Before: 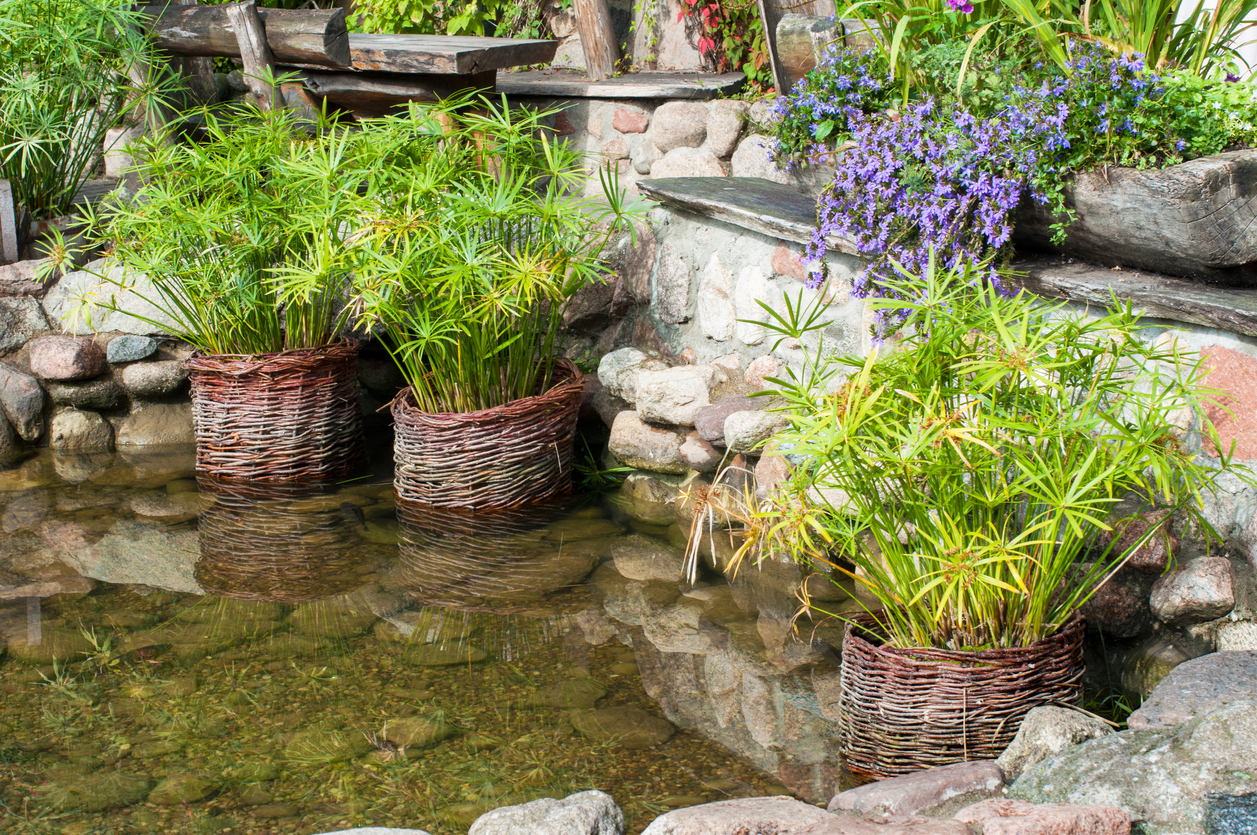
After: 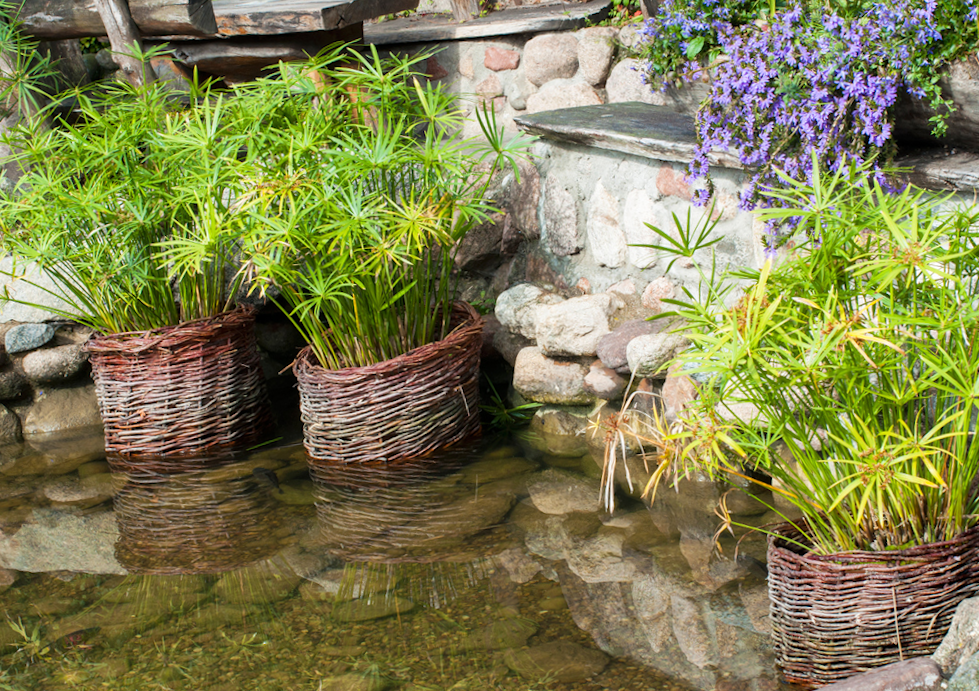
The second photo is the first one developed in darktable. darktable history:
crop and rotate: angle 1°, left 4.281%, top 0.642%, right 11.383%, bottom 2.486%
tone equalizer: on, module defaults
rotate and perspective: rotation -5°, crop left 0.05, crop right 0.952, crop top 0.11, crop bottom 0.89
